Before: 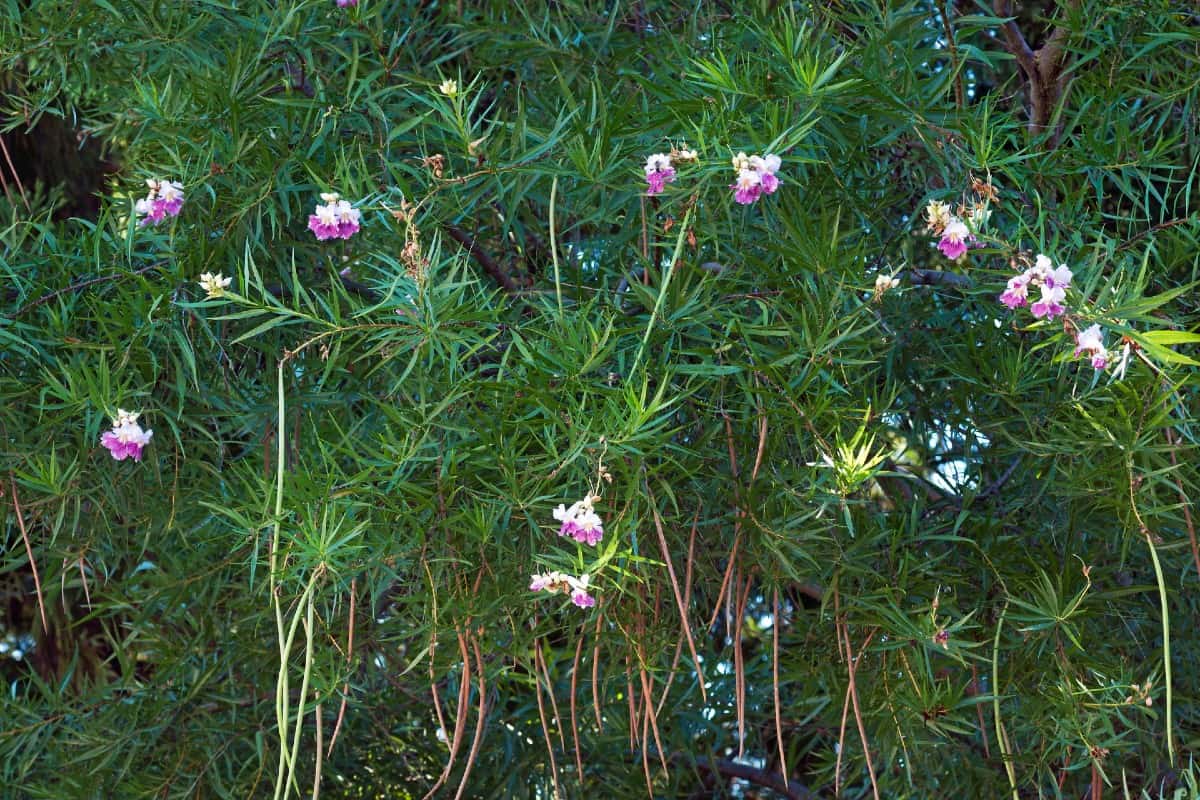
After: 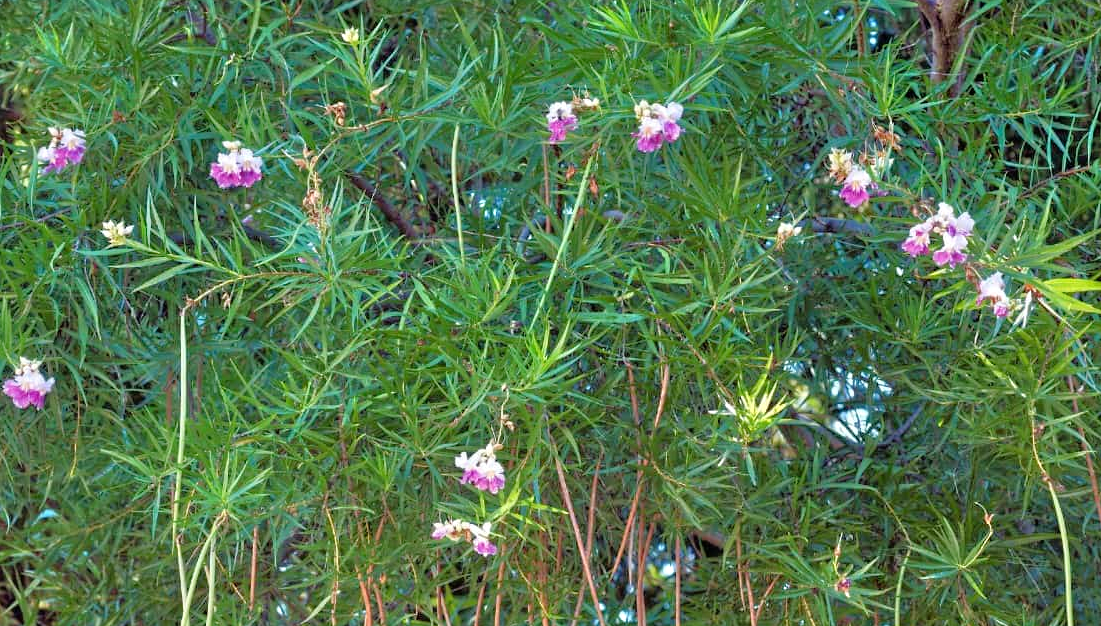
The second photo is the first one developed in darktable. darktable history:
crop: left 8.212%, top 6.526%, bottom 15.213%
tone equalizer: -7 EV 0.163 EV, -6 EV 0.604 EV, -5 EV 1.18 EV, -4 EV 1.36 EV, -3 EV 1.15 EV, -2 EV 0.6 EV, -1 EV 0.151 EV
